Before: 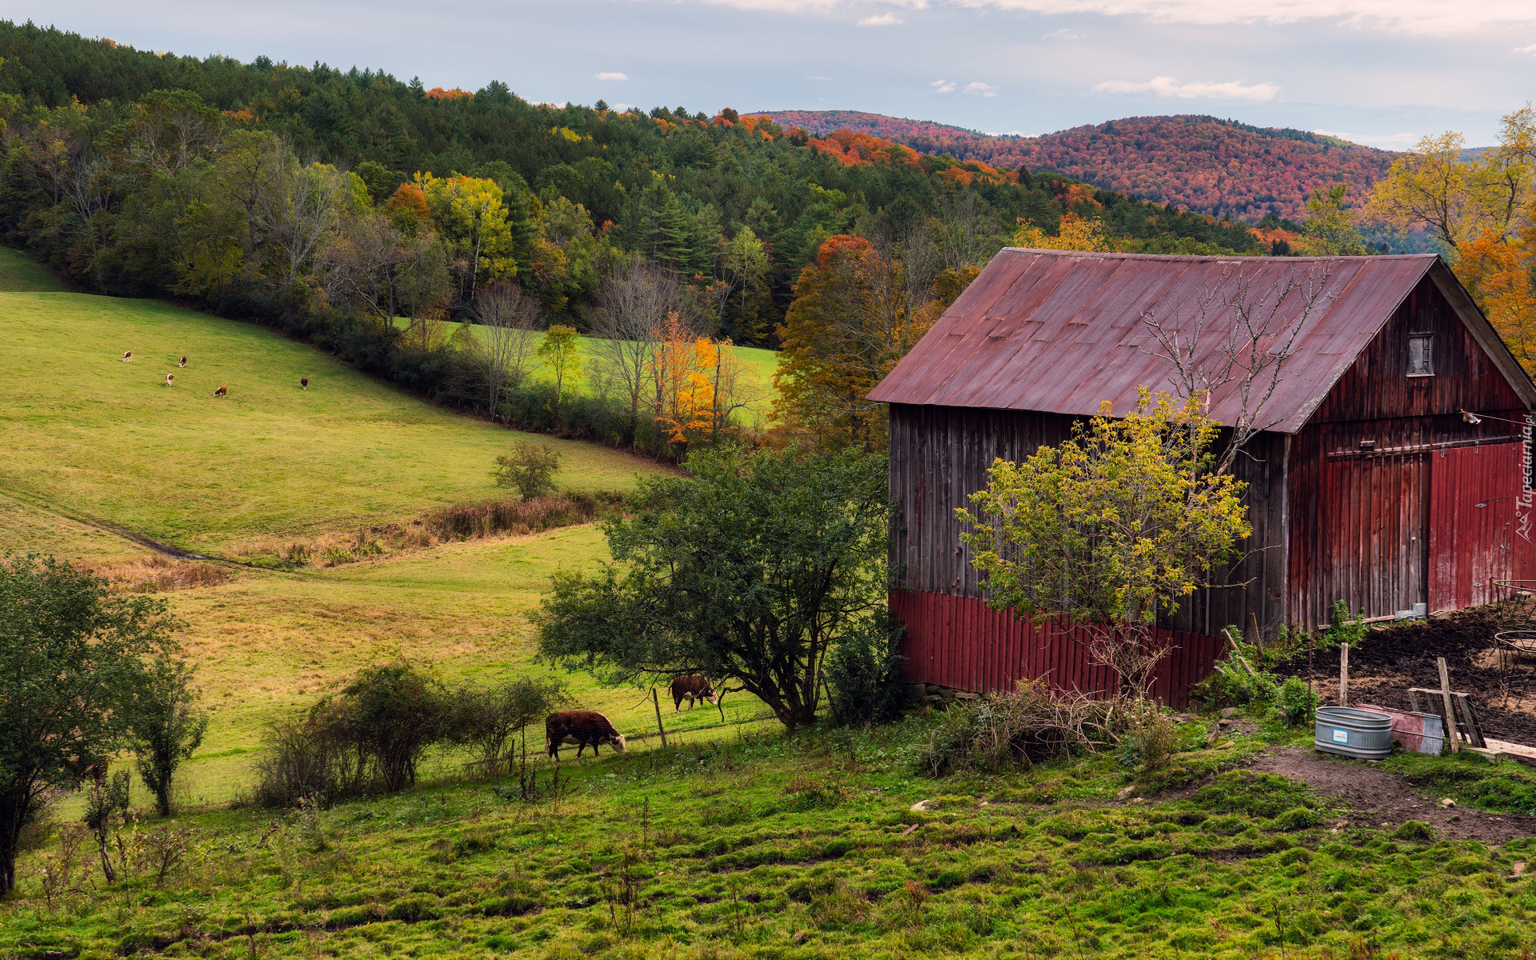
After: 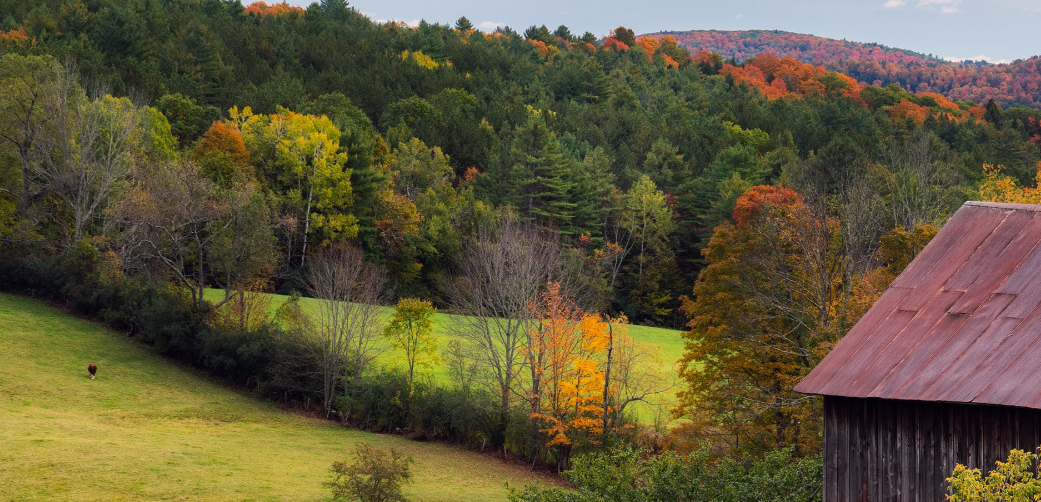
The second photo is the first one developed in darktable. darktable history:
crop: left 15.003%, top 9.024%, right 30.765%, bottom 49.082%
